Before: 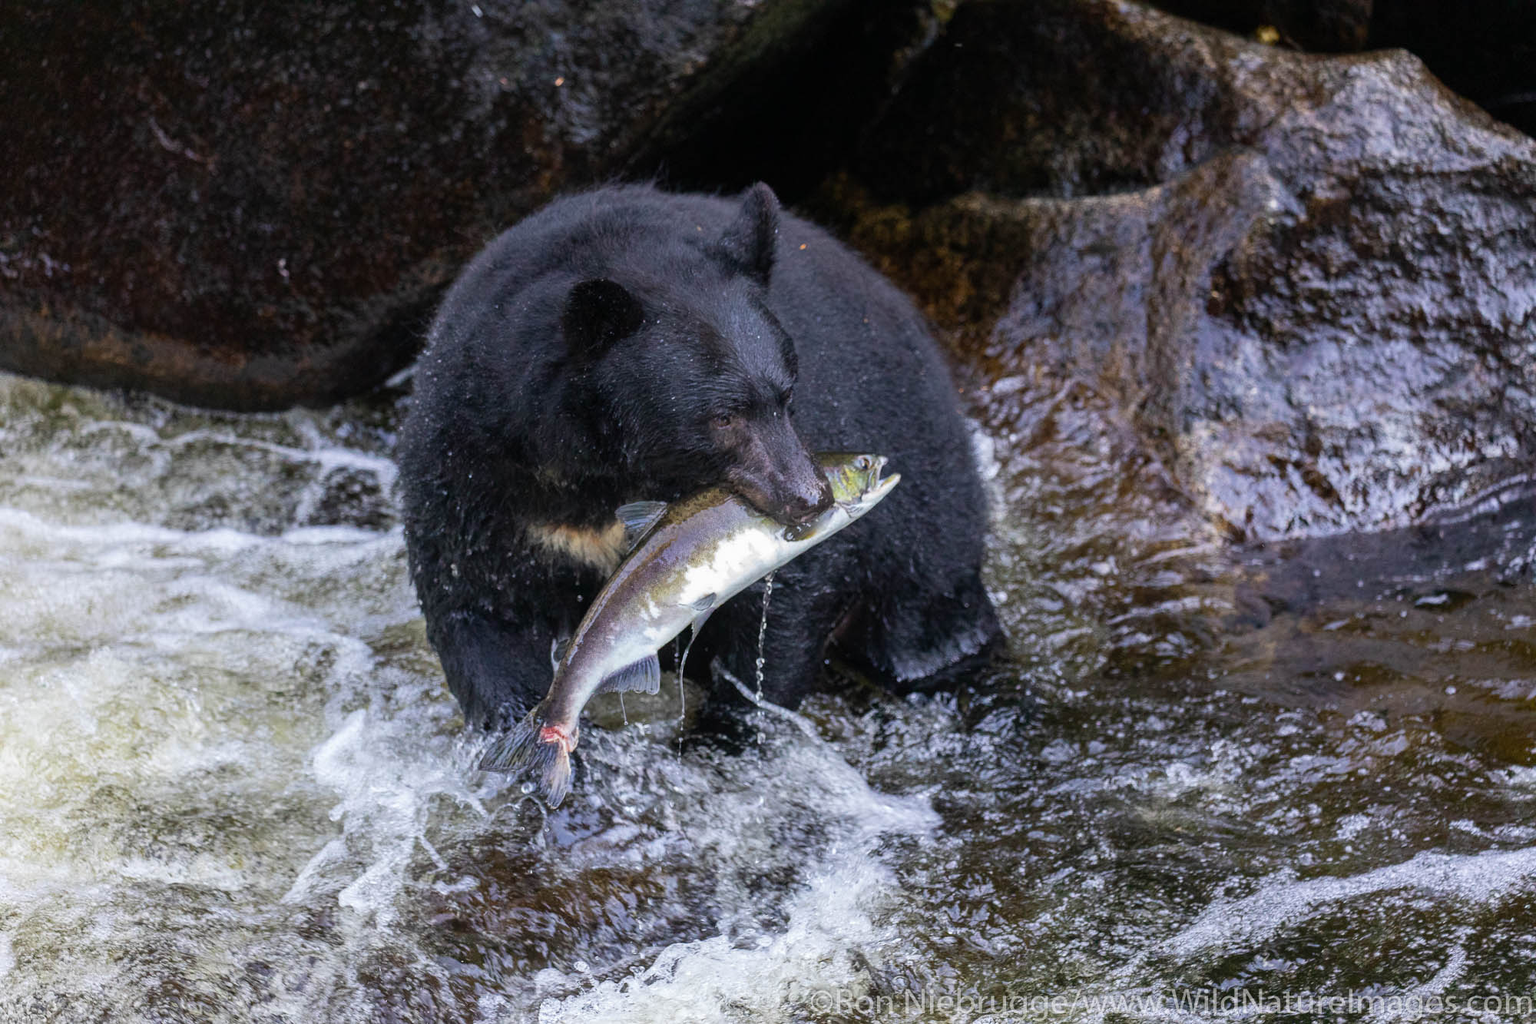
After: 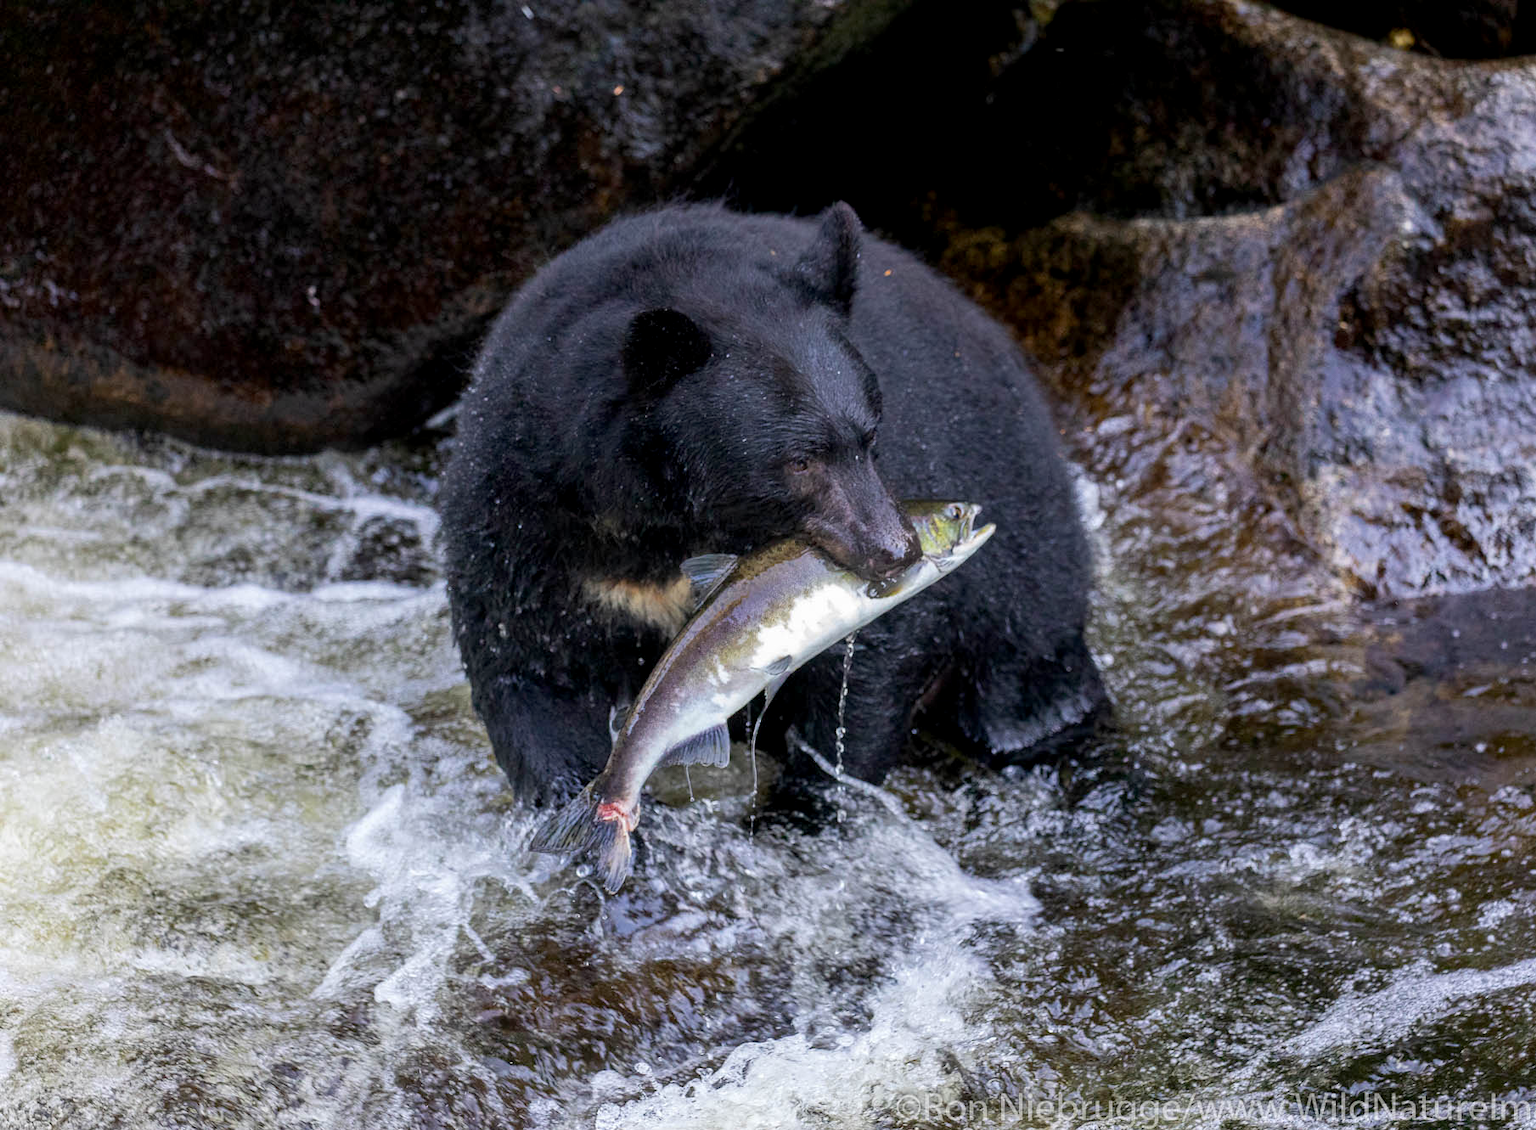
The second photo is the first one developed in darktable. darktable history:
exposure: black level correction 0.004, exposure 0.017 EV, compensate exposure bias true, compensate highlight preservation false
crop: right 9.51%, bottom 0.031%
